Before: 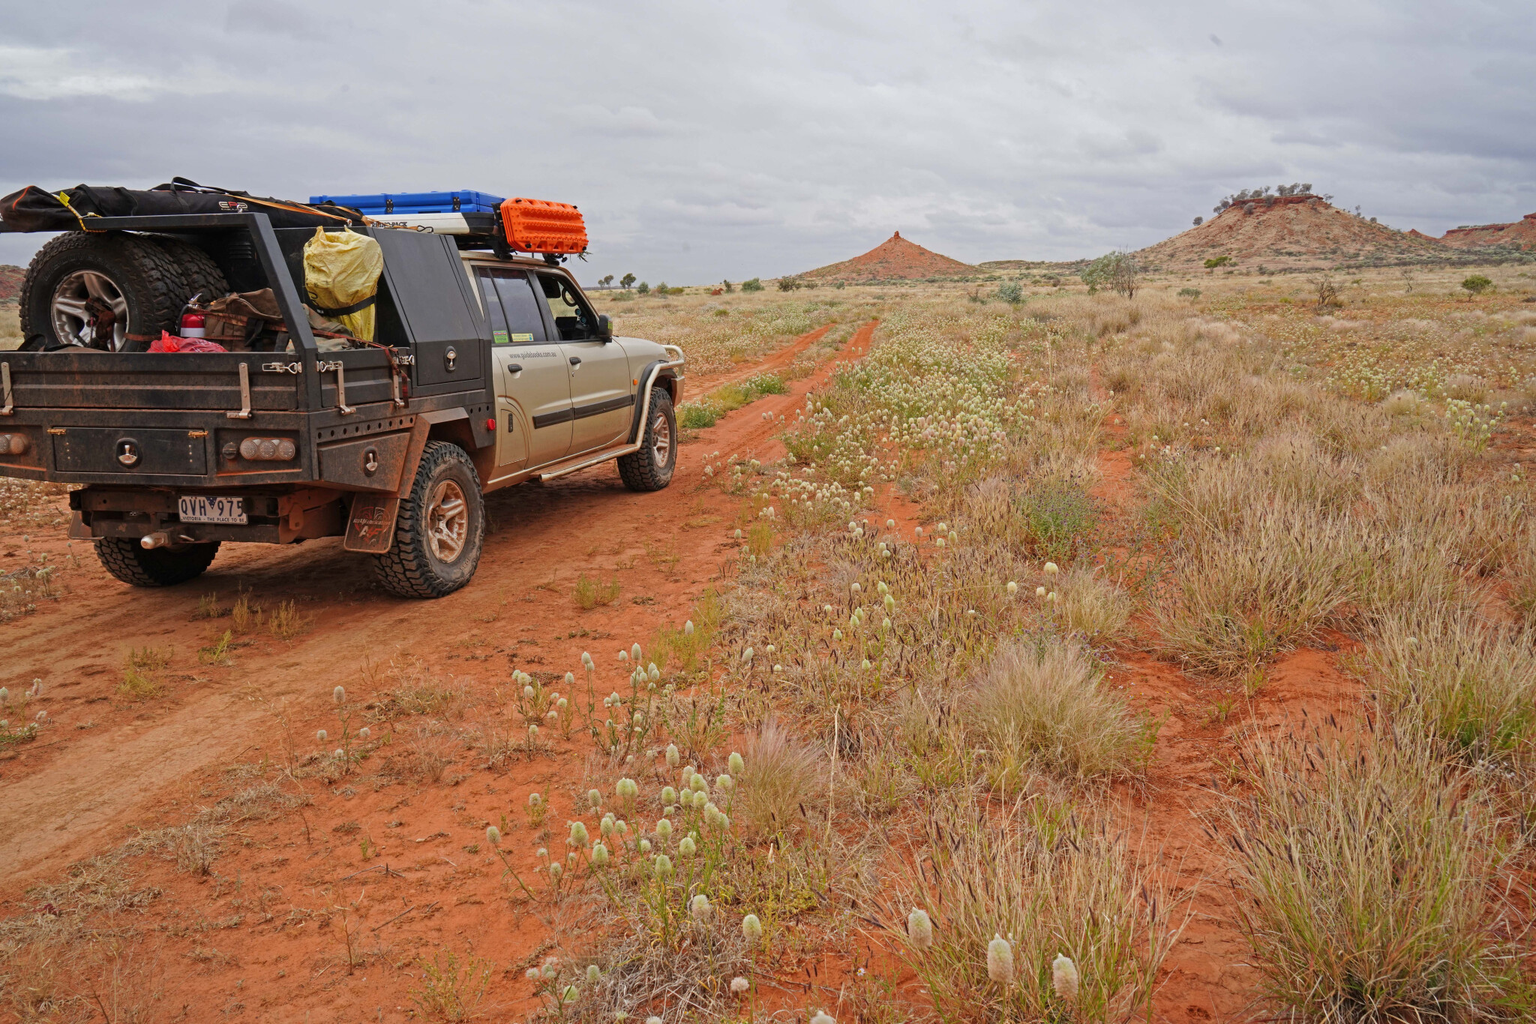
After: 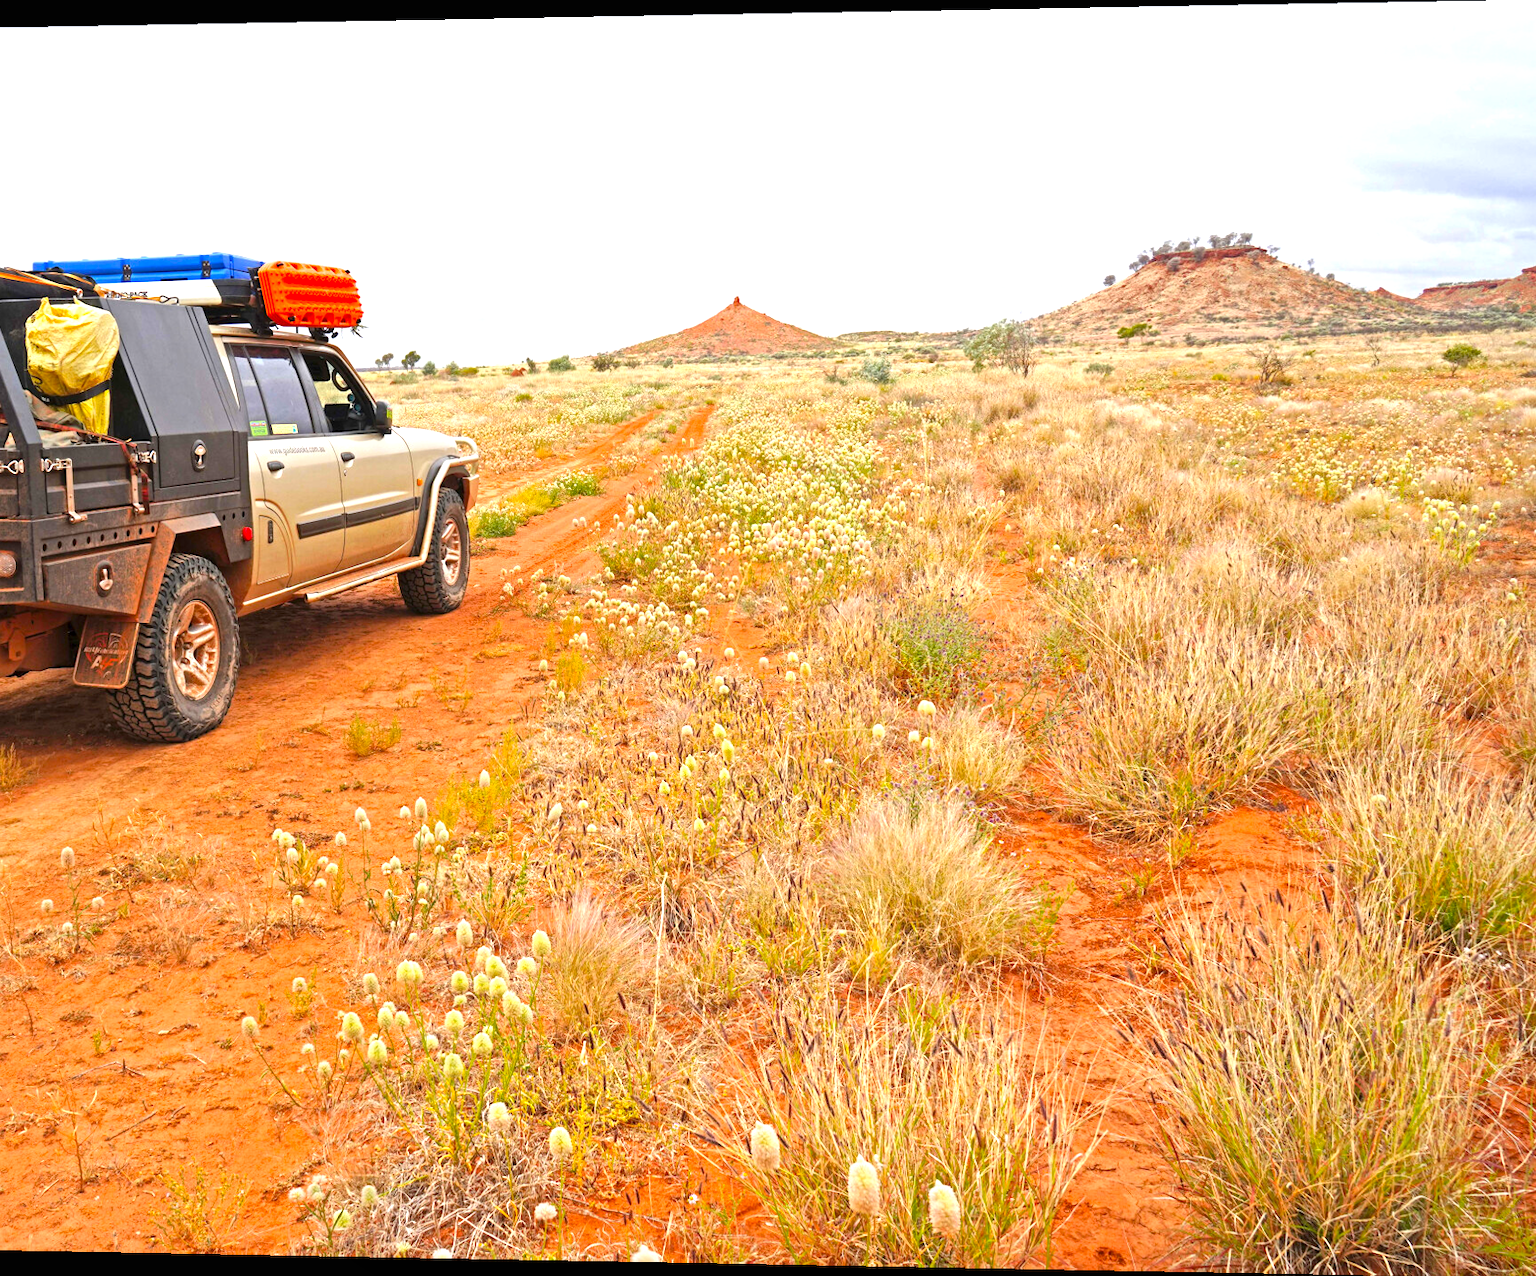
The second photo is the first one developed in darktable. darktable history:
exposure: black level correction 0, exposure 1.2 EV, compensate exposure bias true, compensate highlight preservation false
rotate and perspective: lens shift (horizontal) -0.055, automatic cropping off
crop: left 17.582%, bottom 0.031%
local contrast: mode bilateral grid, contrast 20, coarseness 50, detail 120%, midtone range 0.2
color balance: output saturation 120%
